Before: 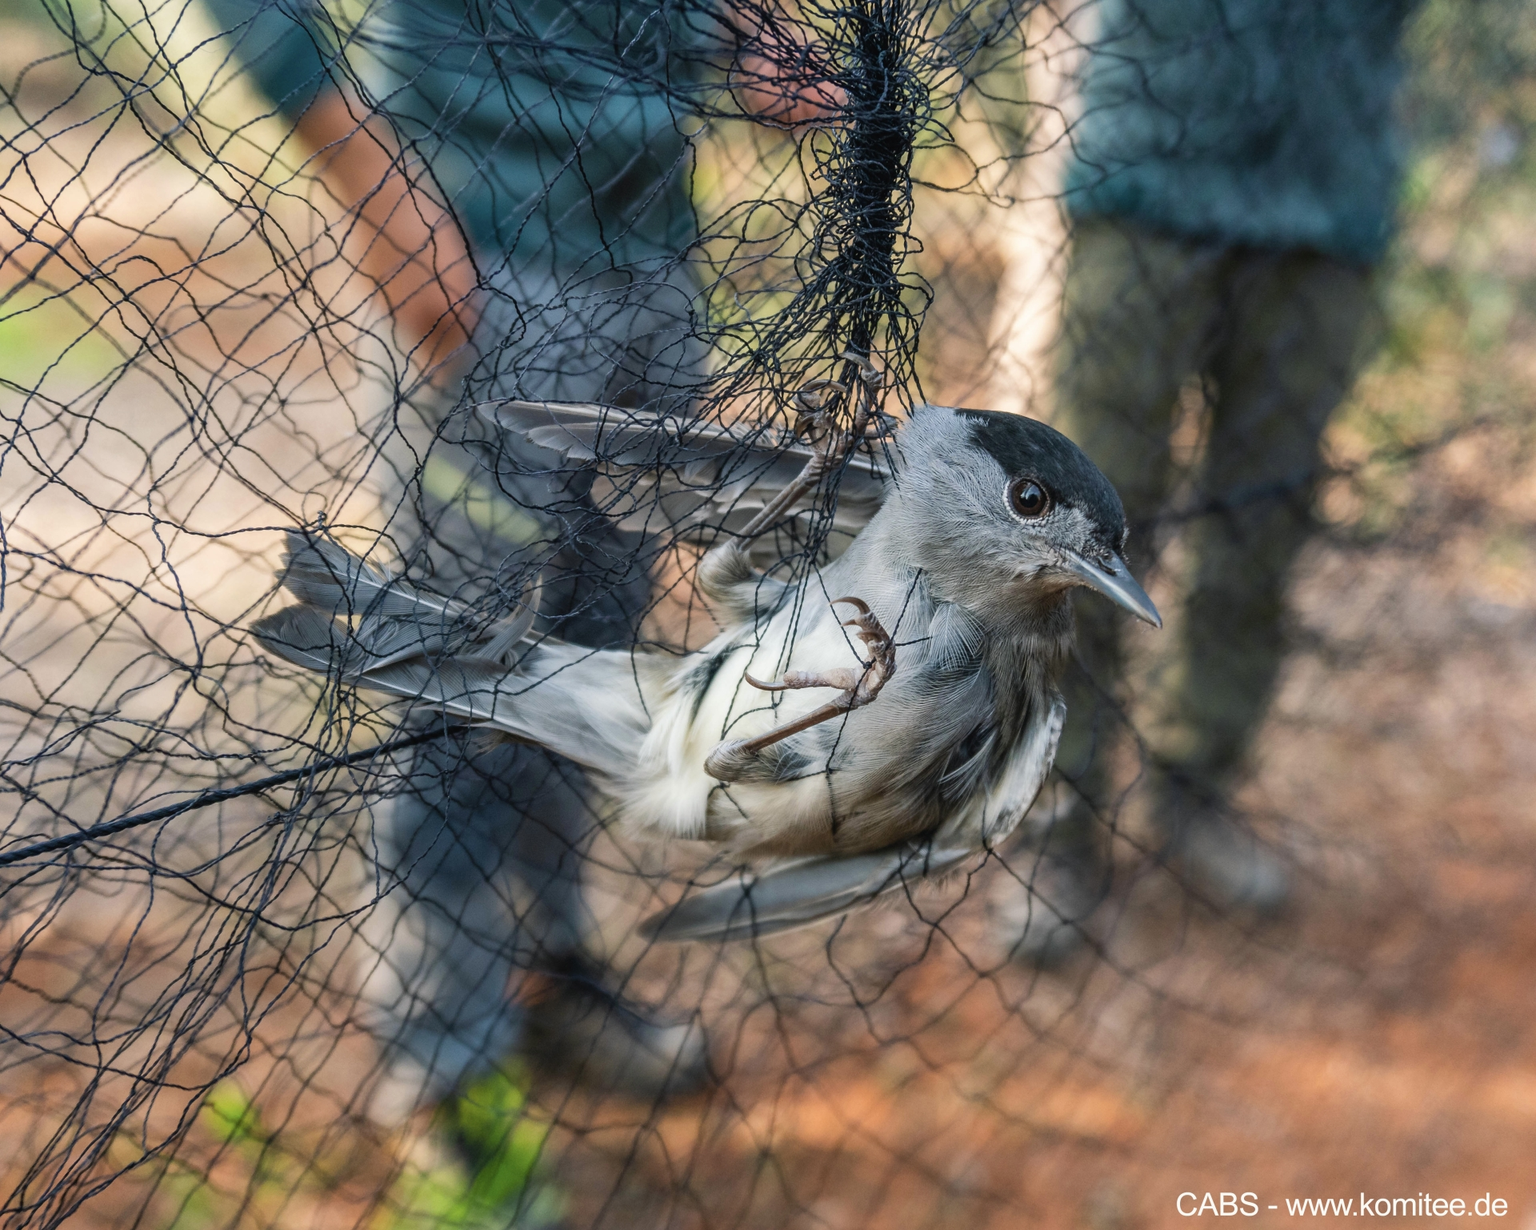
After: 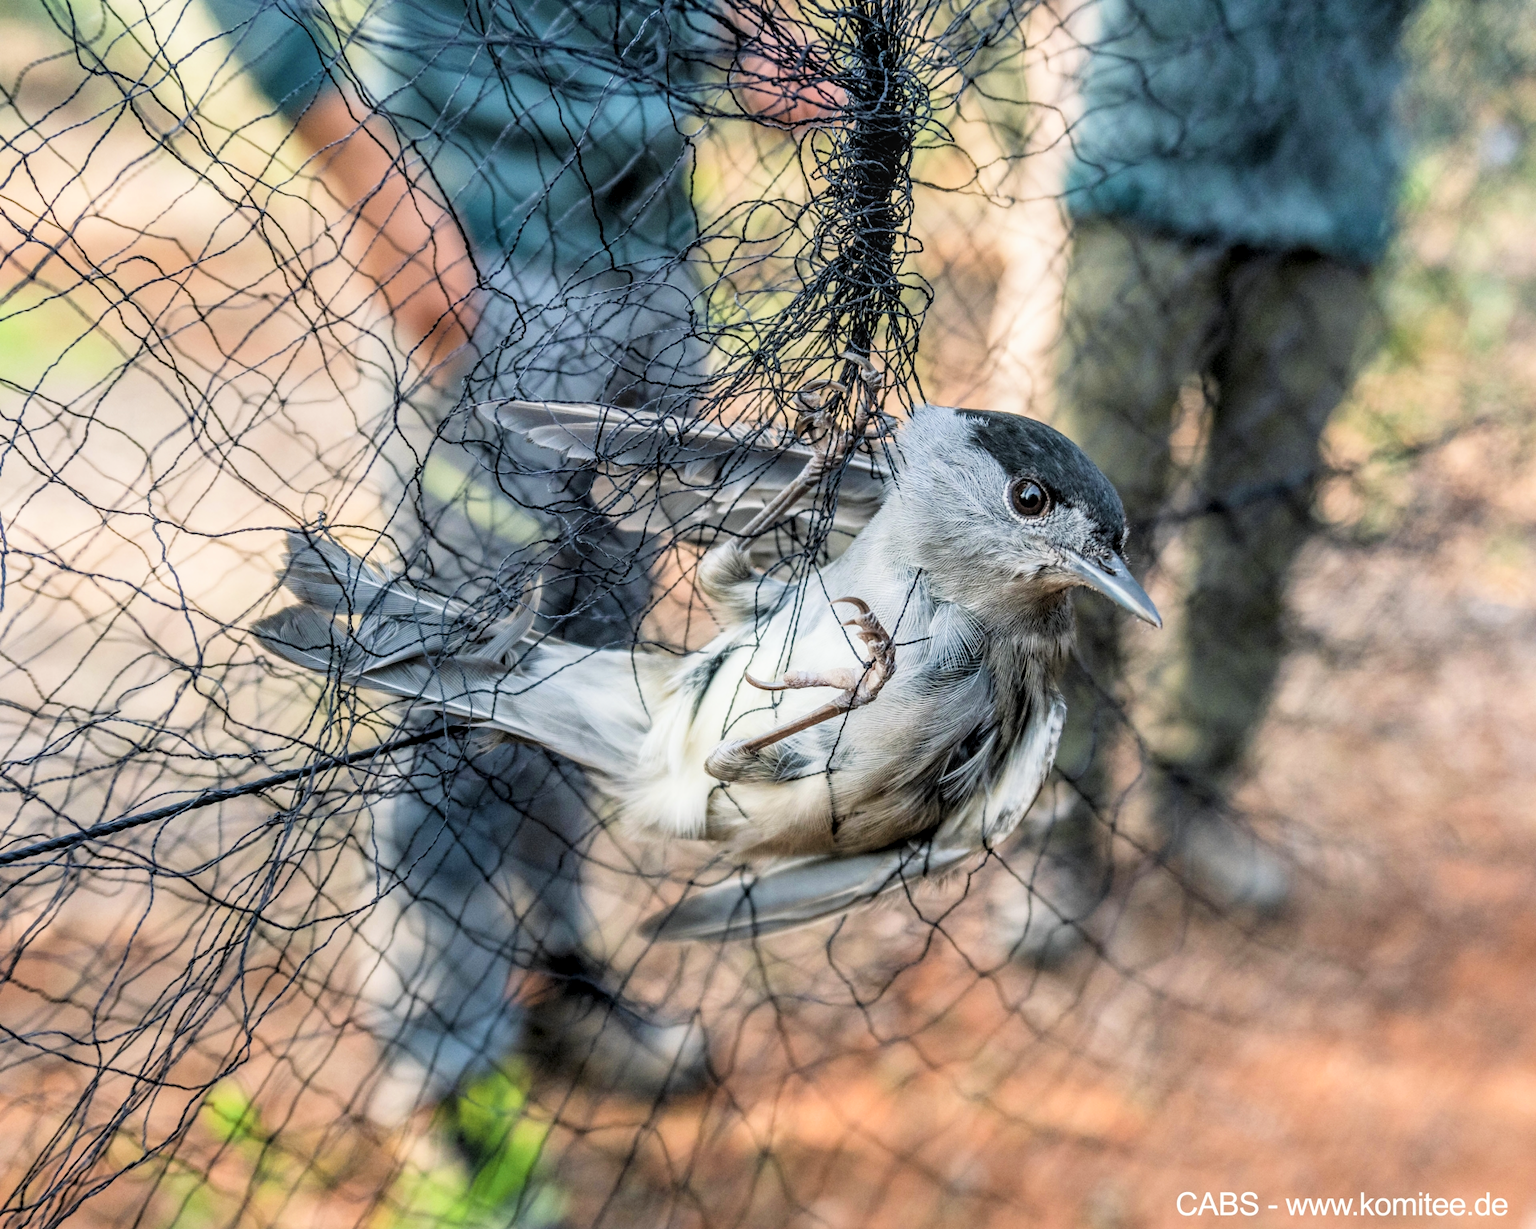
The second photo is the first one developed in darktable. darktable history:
exposure: exposure 0.946 EV, compensate exposure bias true, compensate highlight preservation false
local contrast: on, module defaults
filmic rgb: black relative exposure -7.6 EV, white relative exposure 4.64 EV, threshold 3.04 EV, target black luminance 0%, hardness 3.58, latitude 50.48%, contrast 1.027, highlights saturation mix 8.89%, shadows ↔ highlights balance -0.163%, enable highlight reconstruction true
